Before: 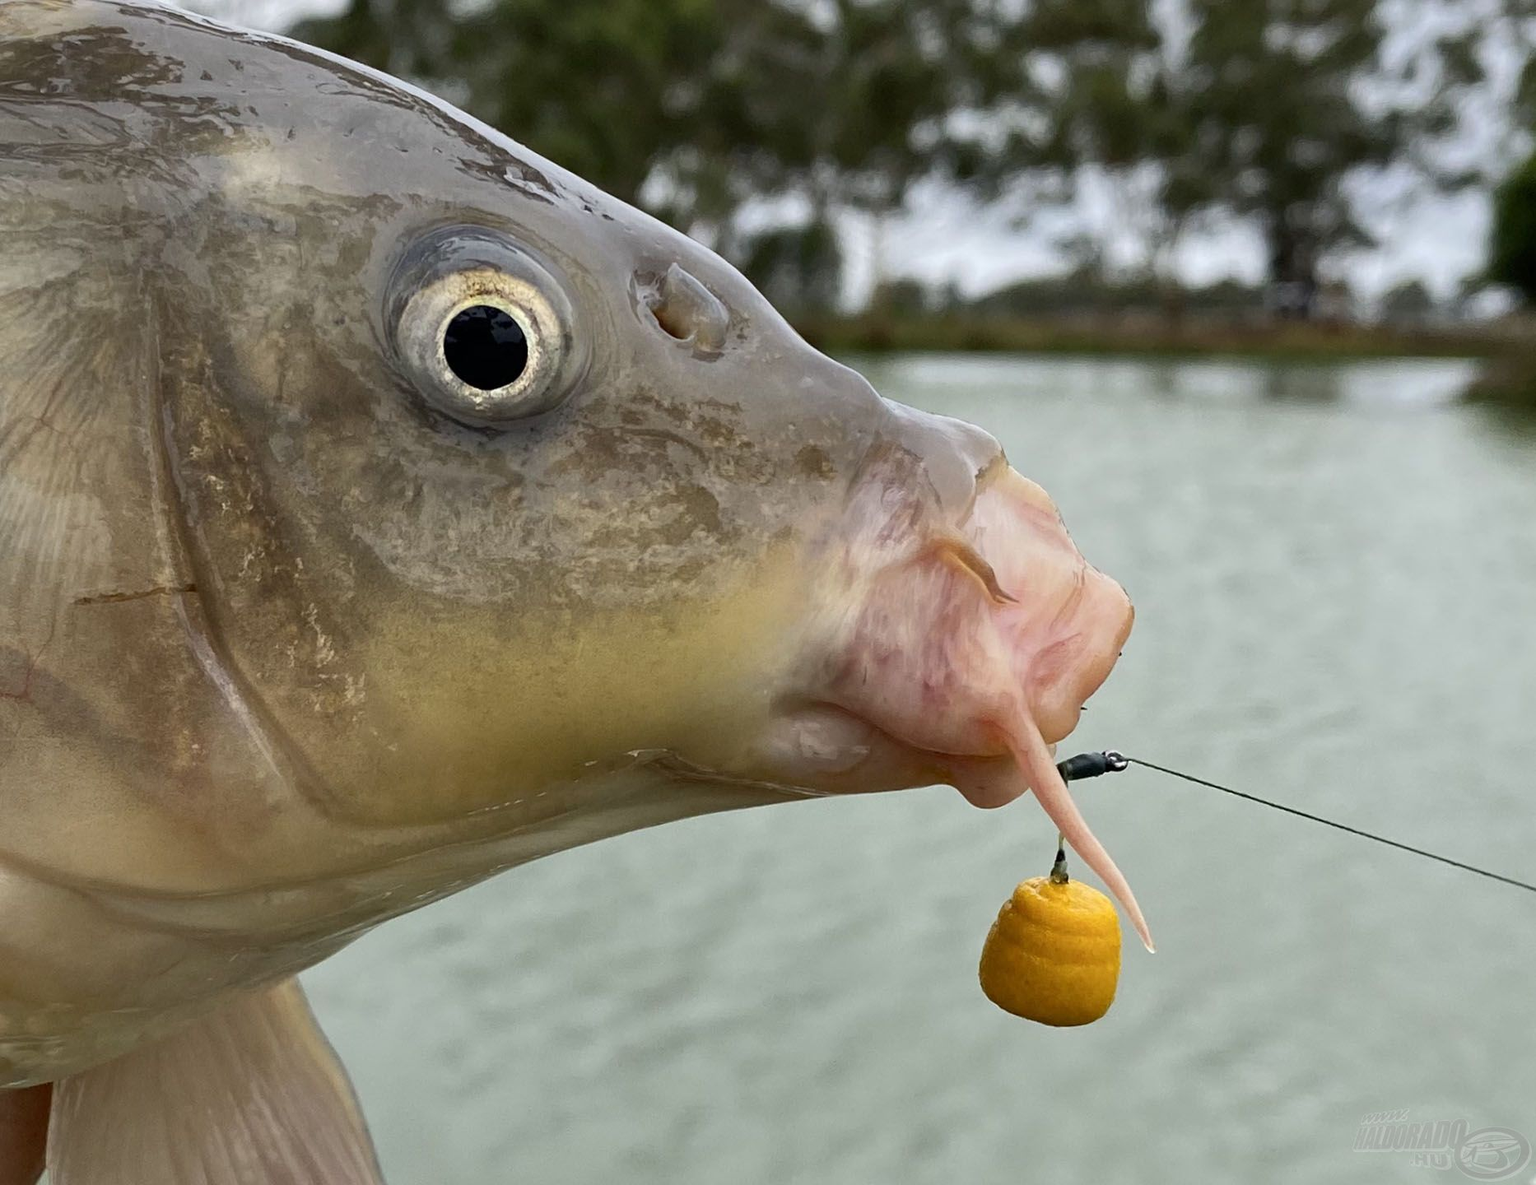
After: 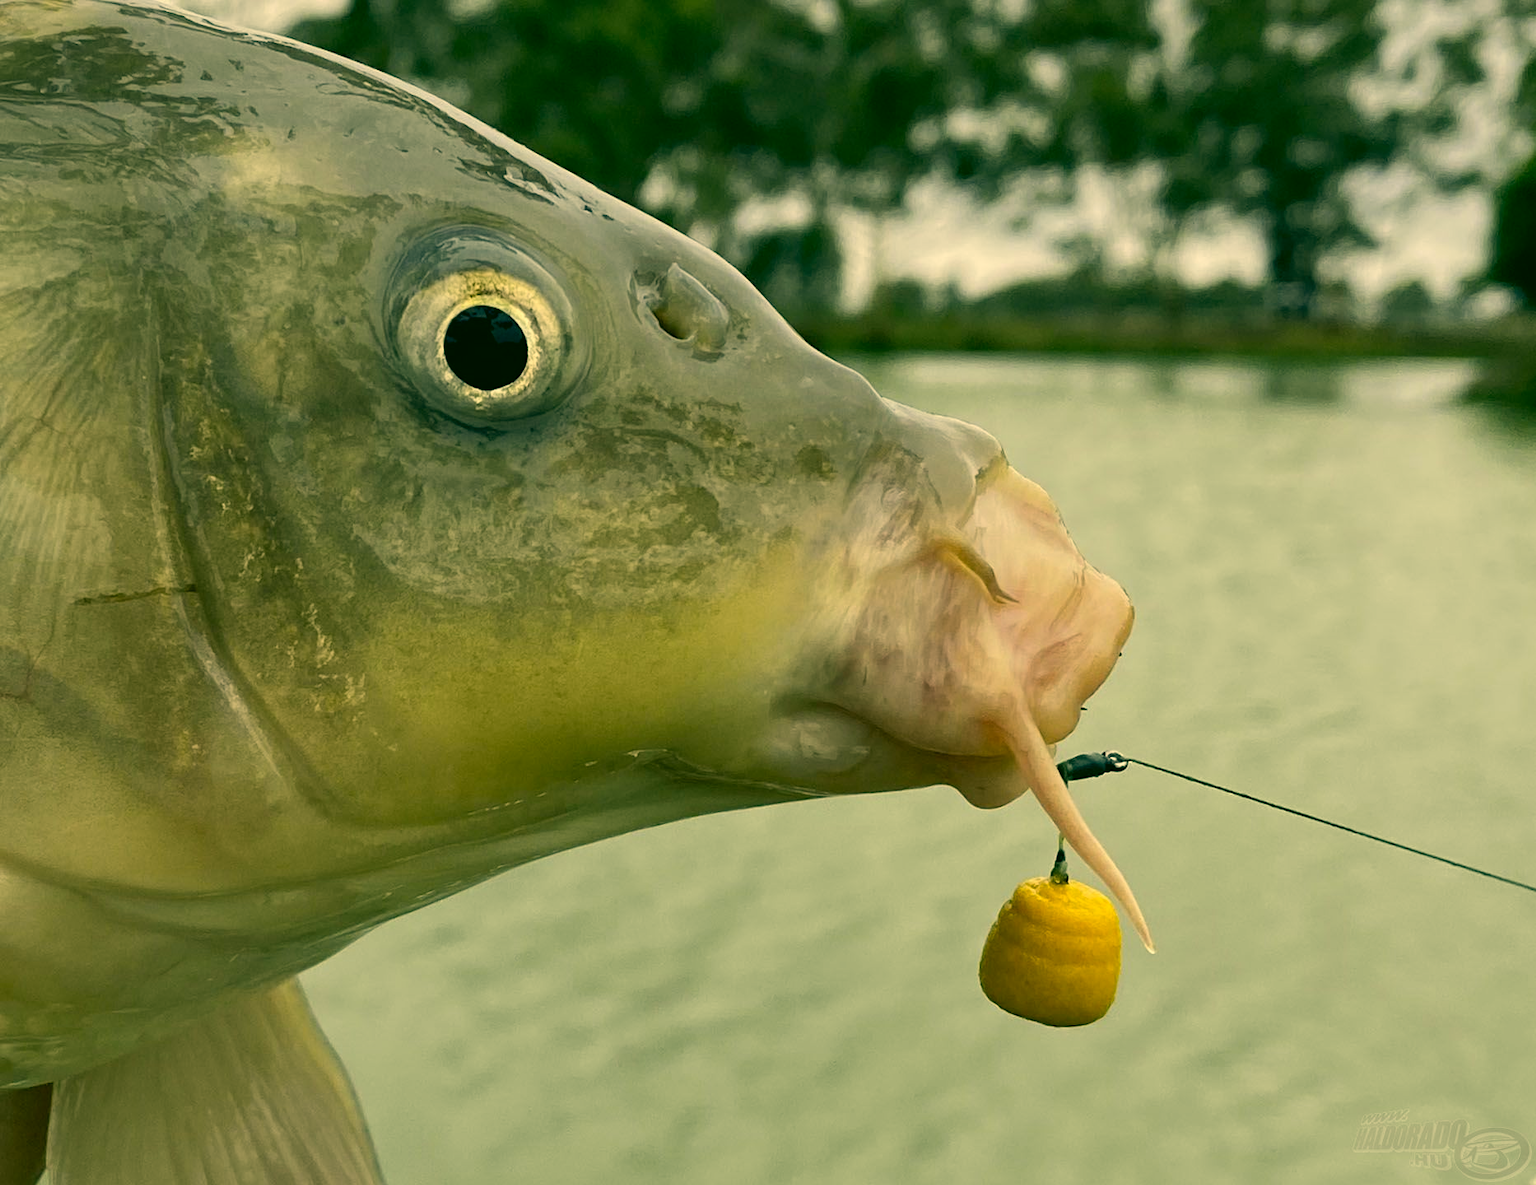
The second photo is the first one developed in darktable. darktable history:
white balance: emerald 1
color correction: highlights a* 5.62, highlights b* 33.57, shadows a* -25.86, shadows b* 4.02
